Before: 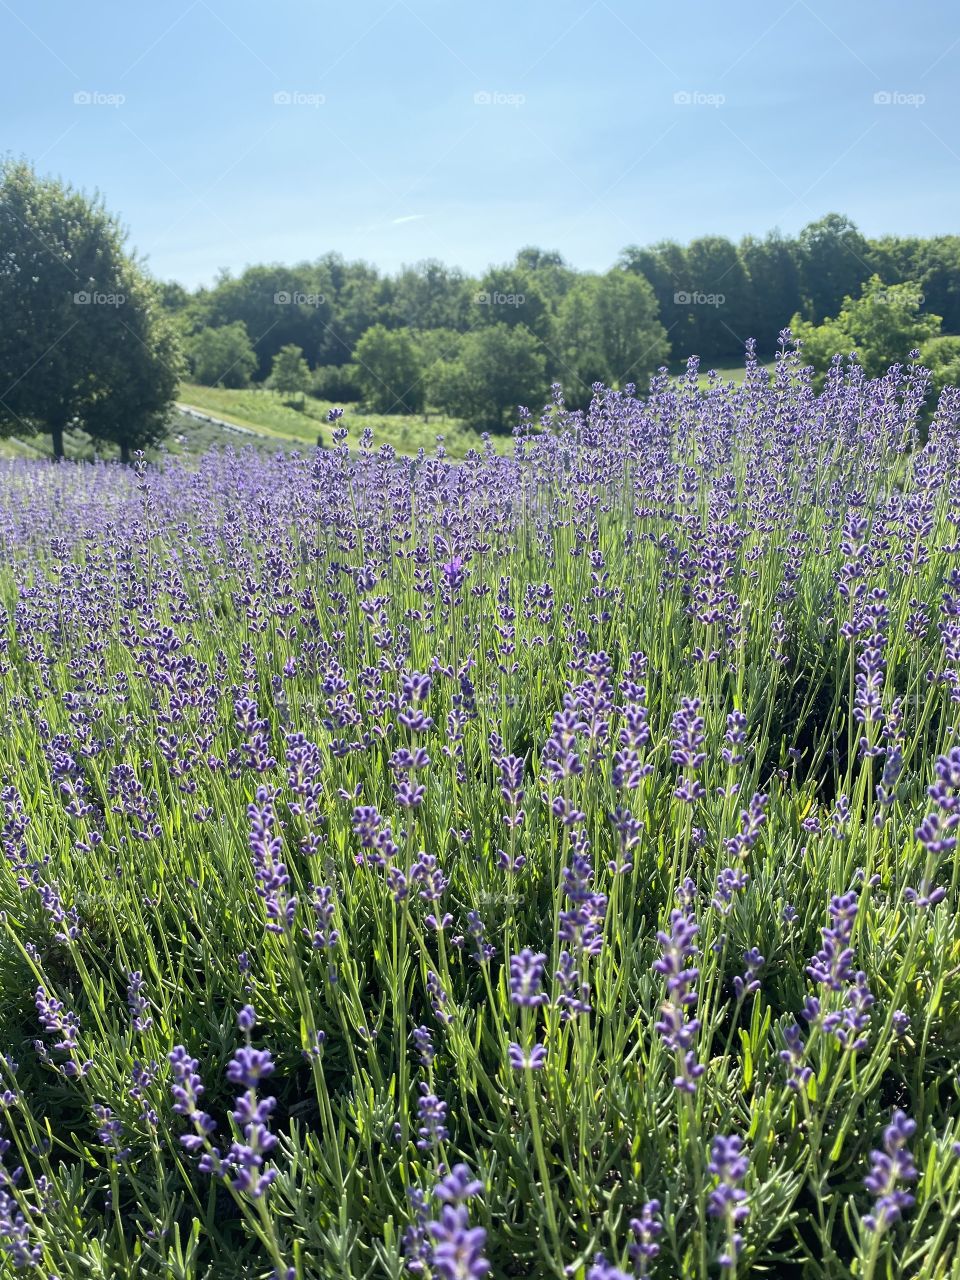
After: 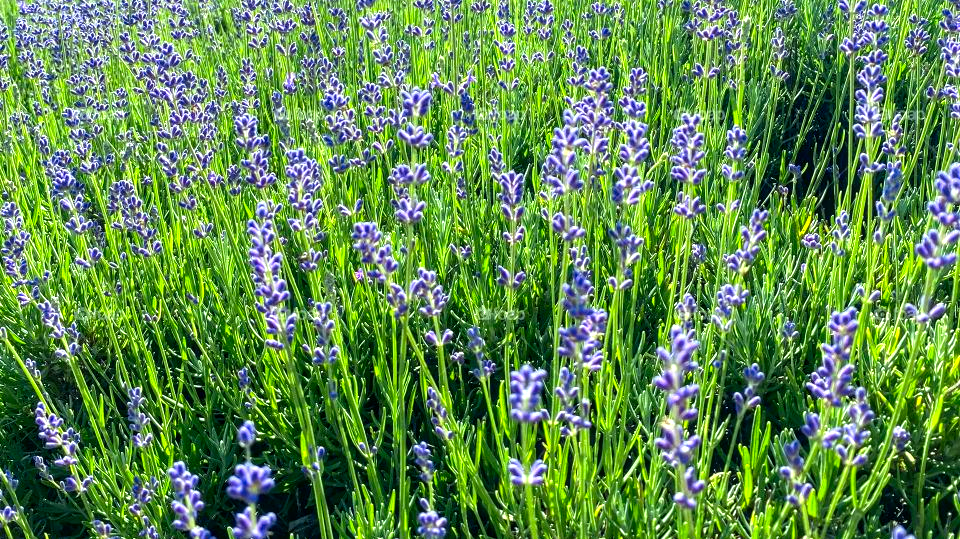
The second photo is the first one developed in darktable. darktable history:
color correction: highlights a* -7.33, highlights b* 1.31, shadows a* -3.26, saturation 1.44
levels: levels [0, 0.43, 0.859]
crop: top 45.633%, bottom 12.249%
local contrast: on, module defaults
